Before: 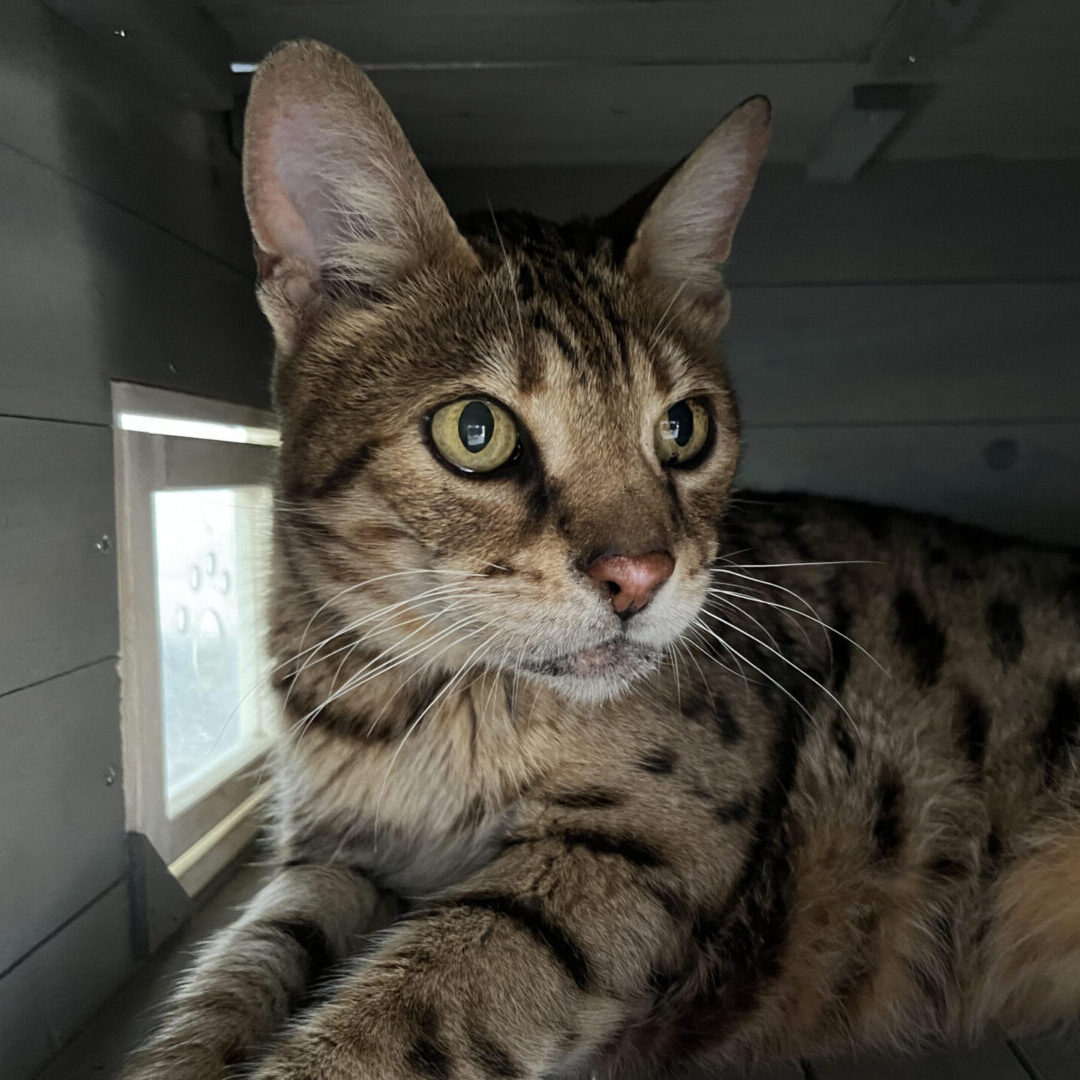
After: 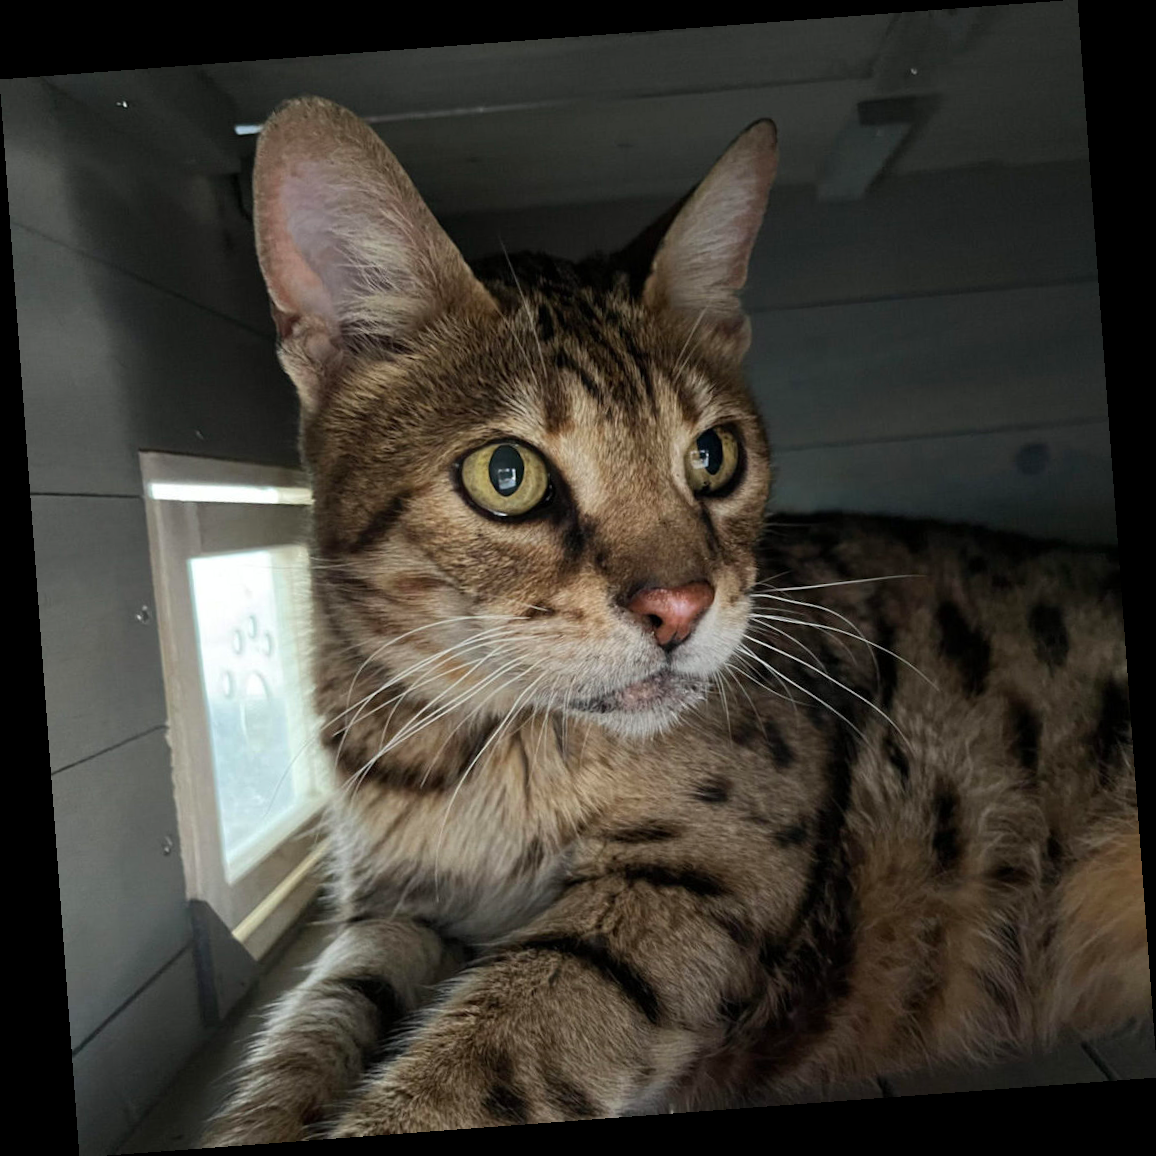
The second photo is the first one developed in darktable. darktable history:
exposure: compensate highlight preservation false
rotate and perspective: rotation -4.25°, automatic cropping off
